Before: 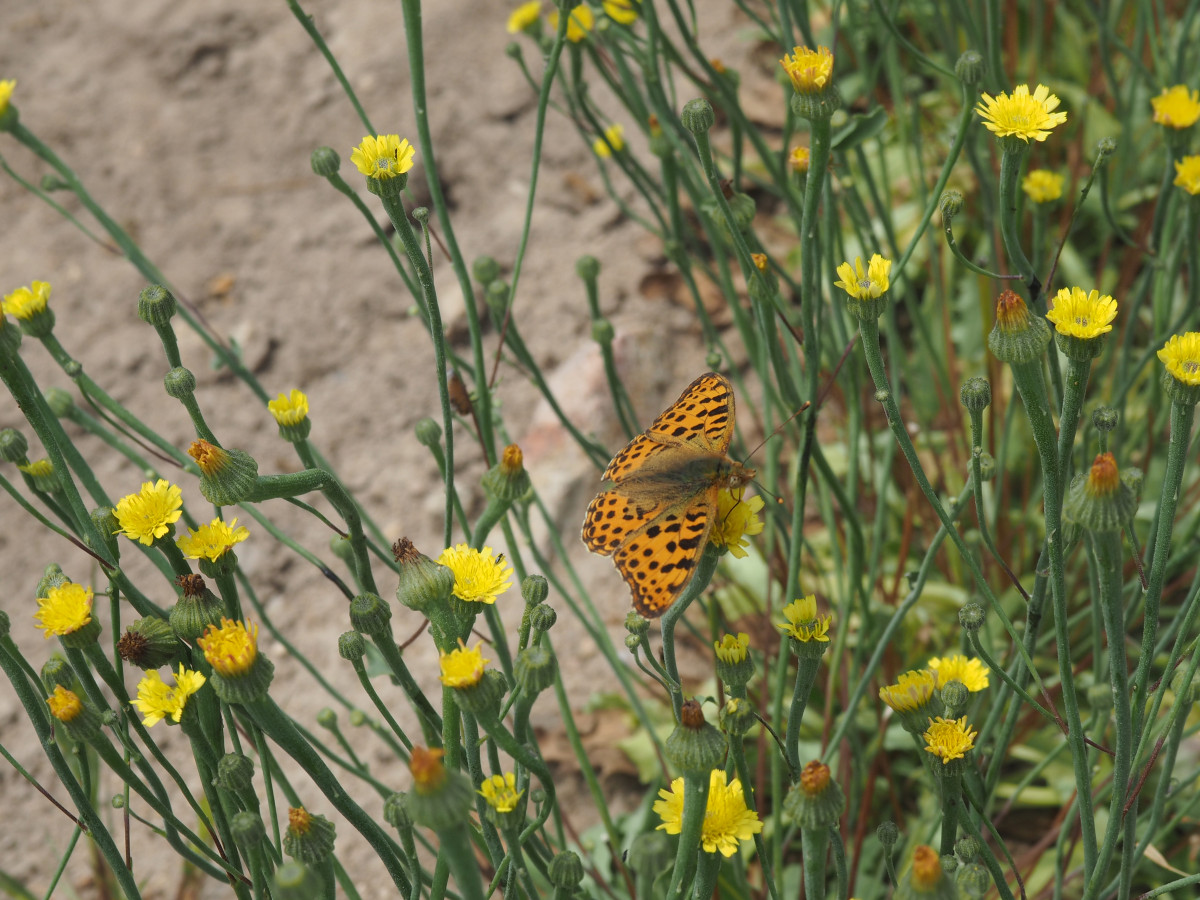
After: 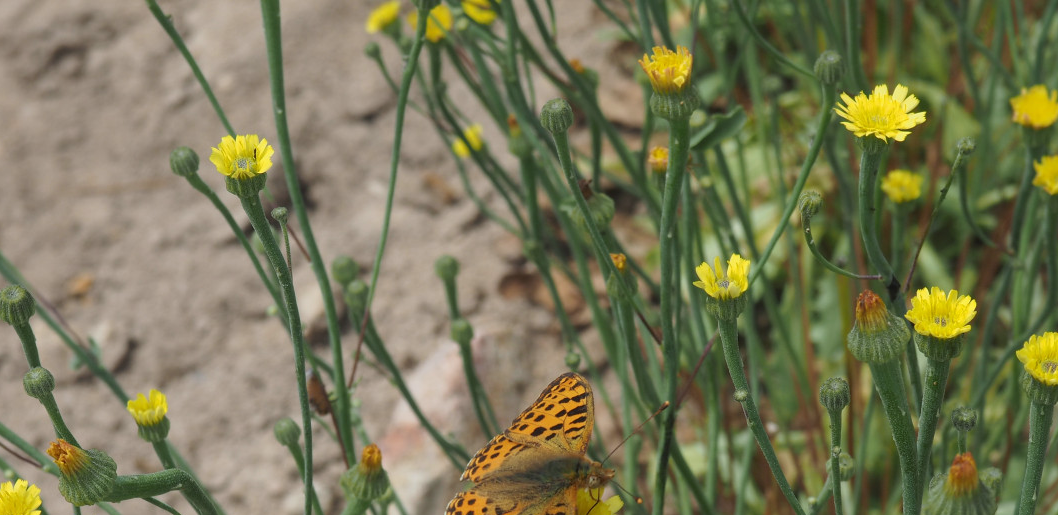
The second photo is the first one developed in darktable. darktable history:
crop and rotate: left 11.812%, bottom 42.776%
white balance: red 0.988, blue 1.017
